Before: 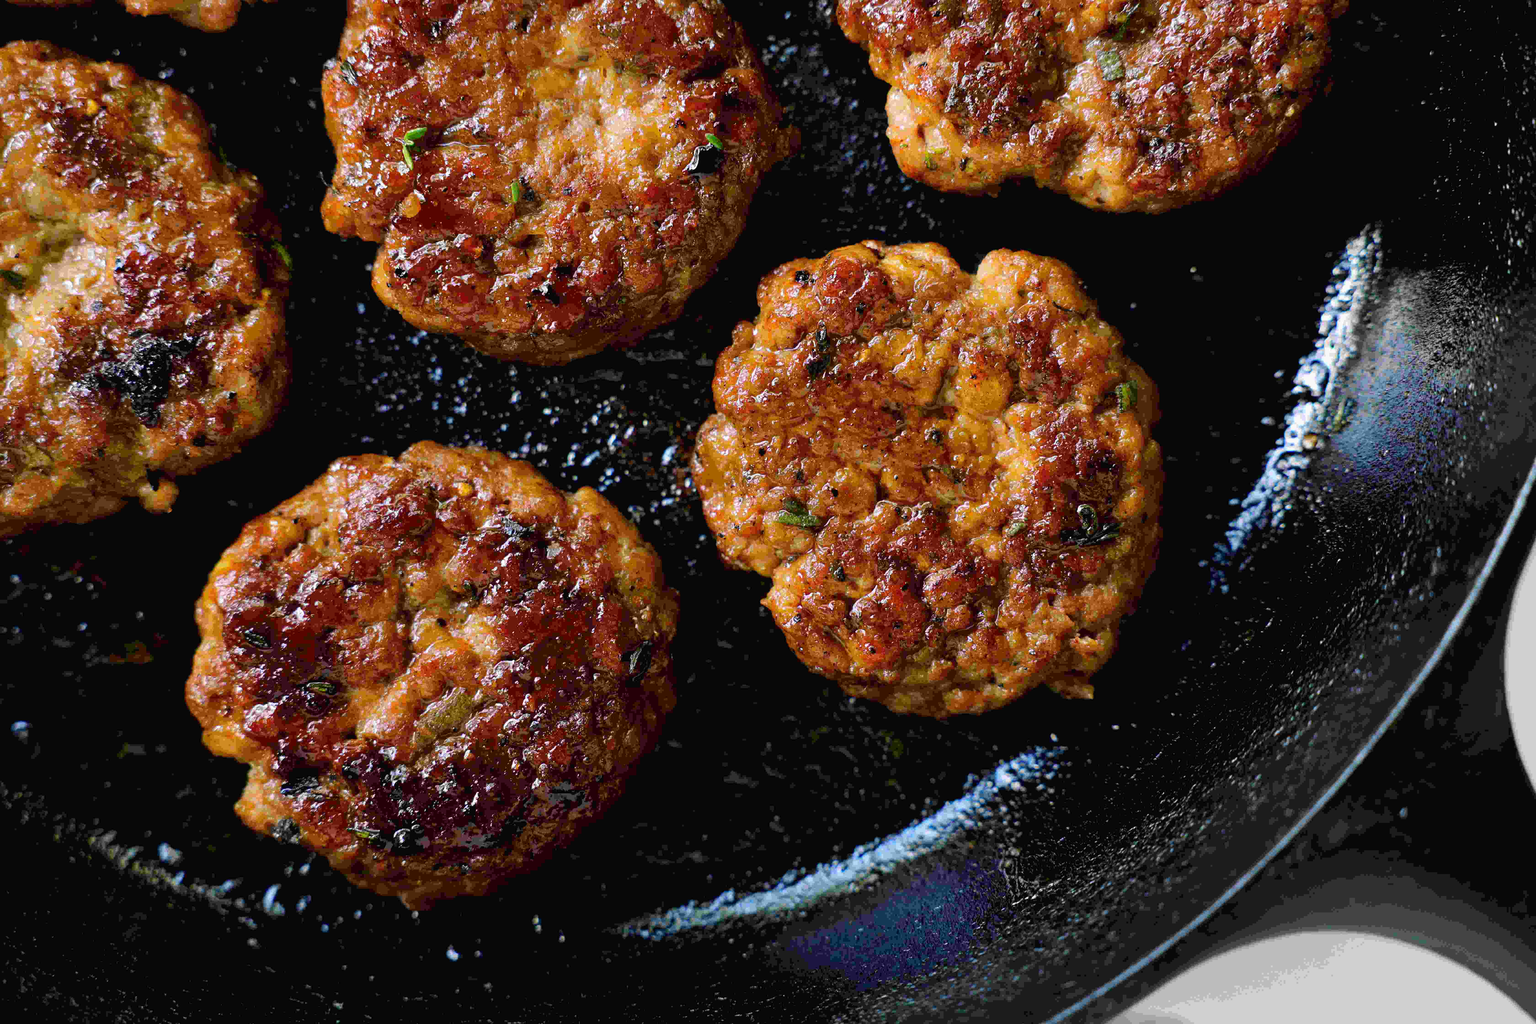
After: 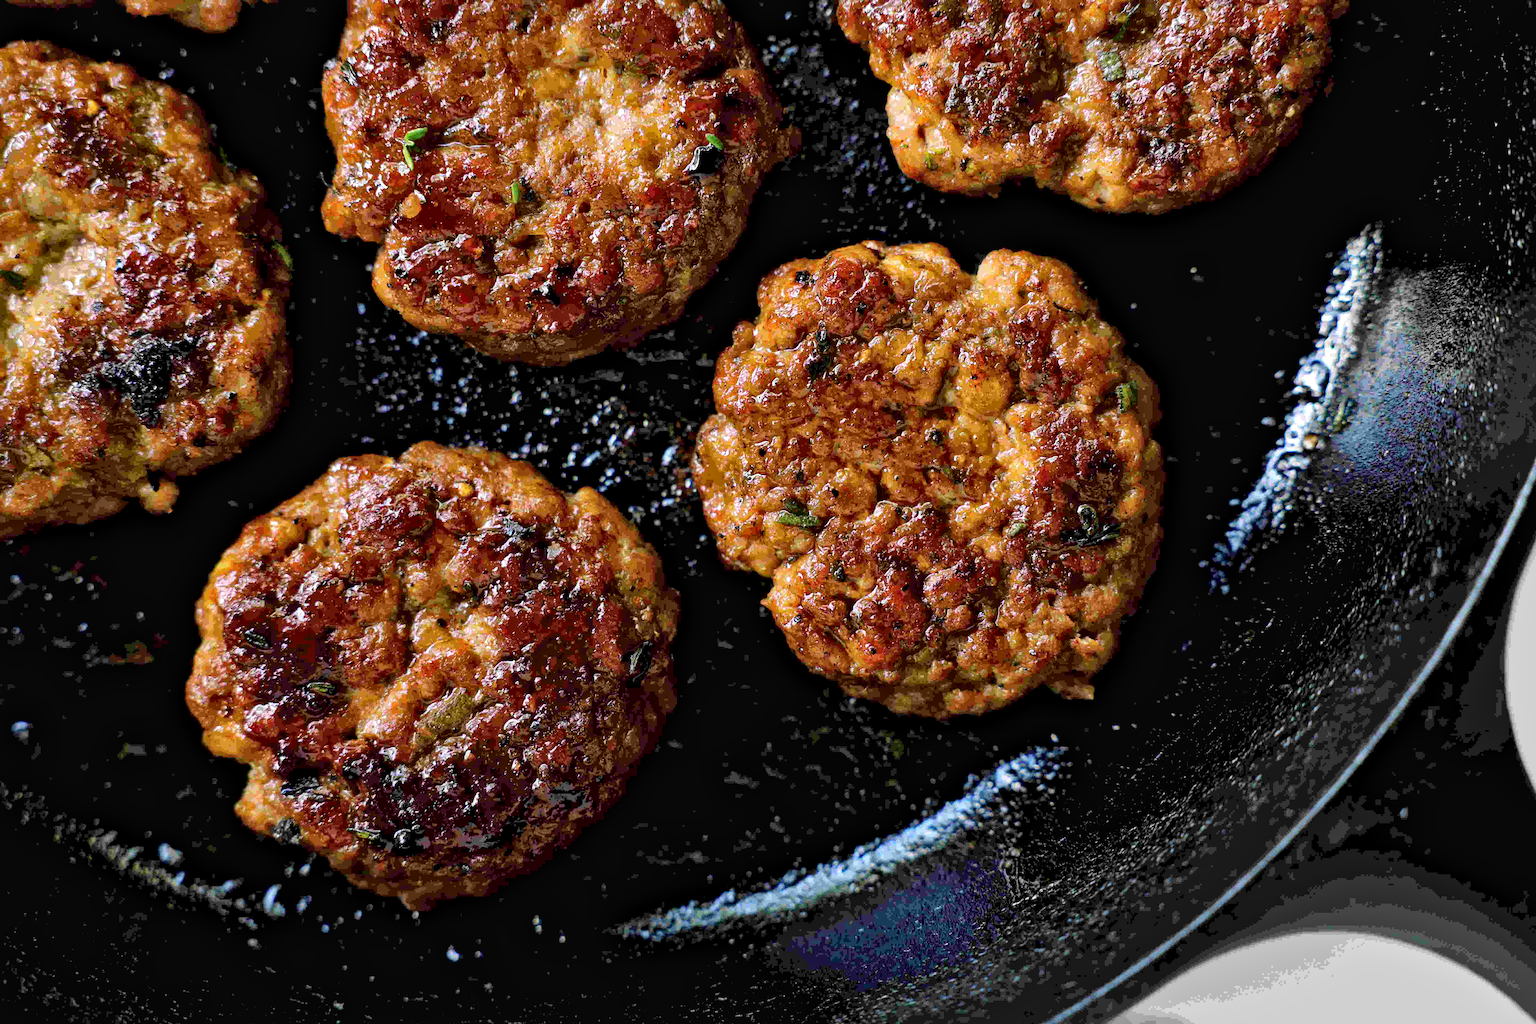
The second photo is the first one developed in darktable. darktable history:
local contrast: mode bilateral grid, contrast 24, coarseness 59, detail 151%, midtone range 0.2
